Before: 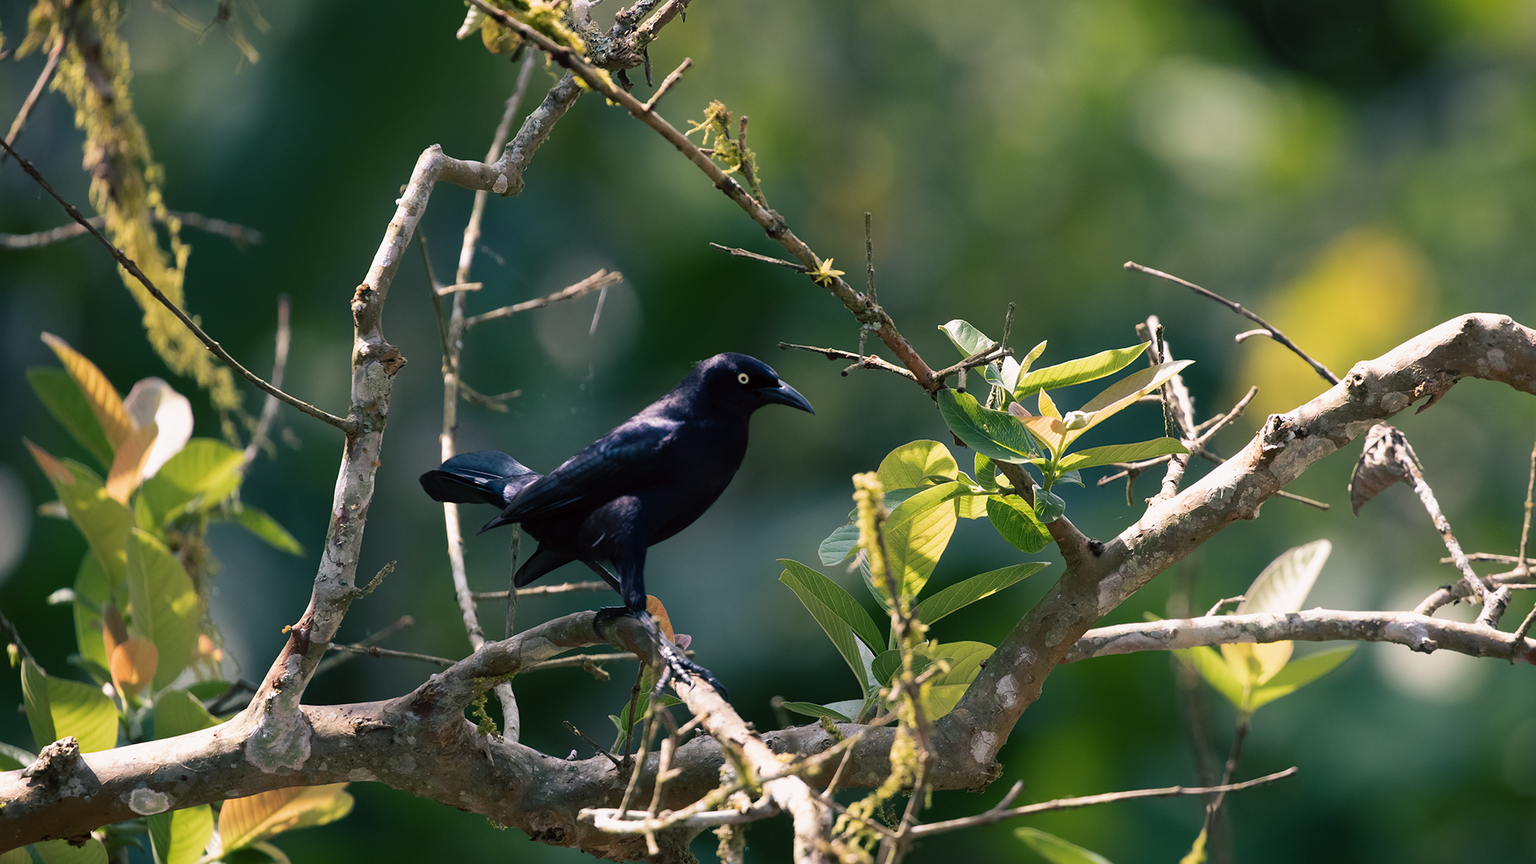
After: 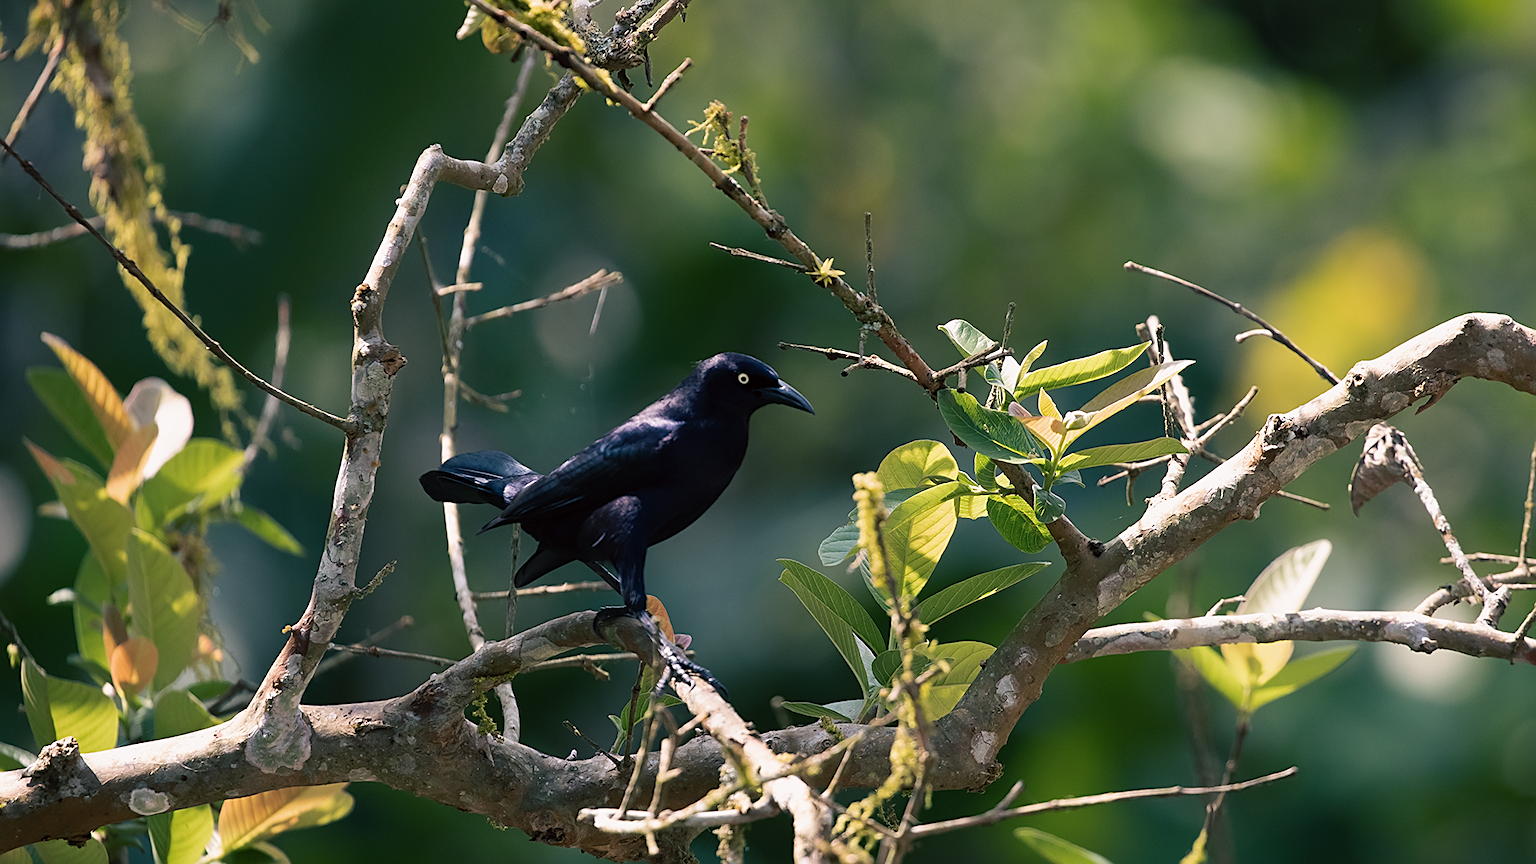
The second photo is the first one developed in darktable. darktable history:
sharpen: on, module defaults
white balance: red 1, blue 1
